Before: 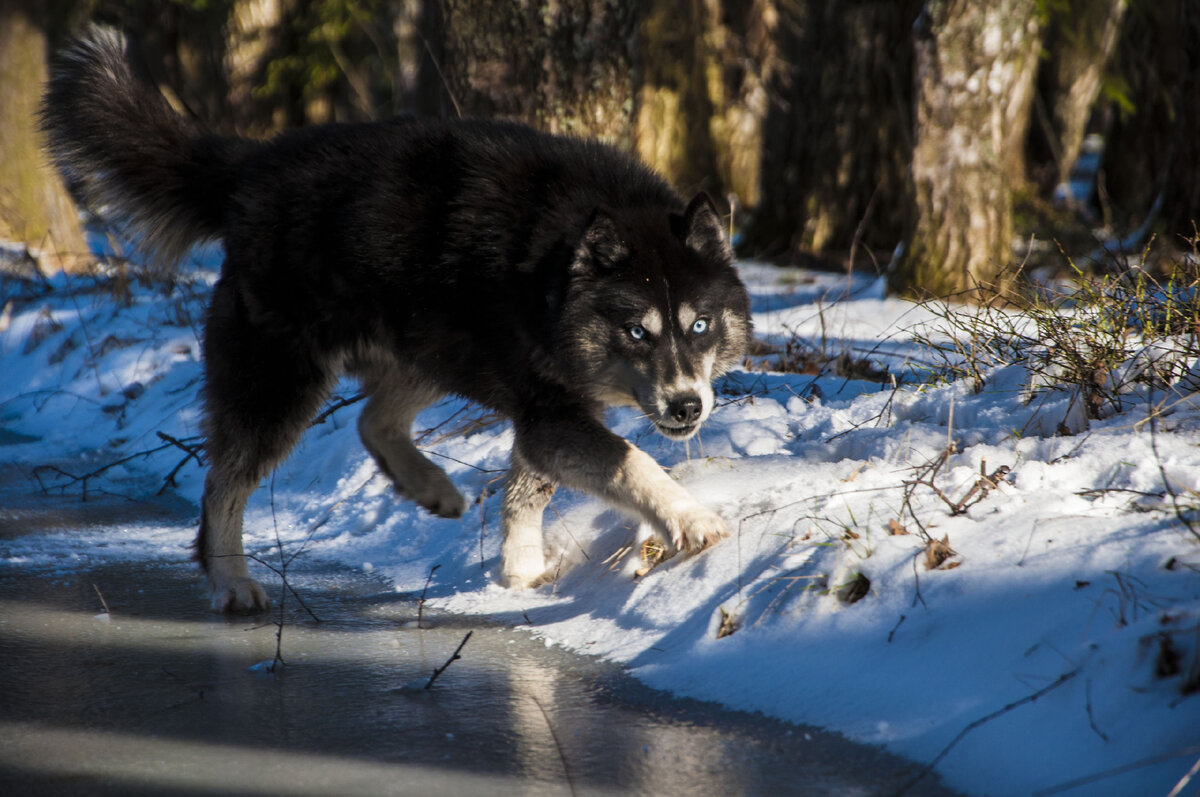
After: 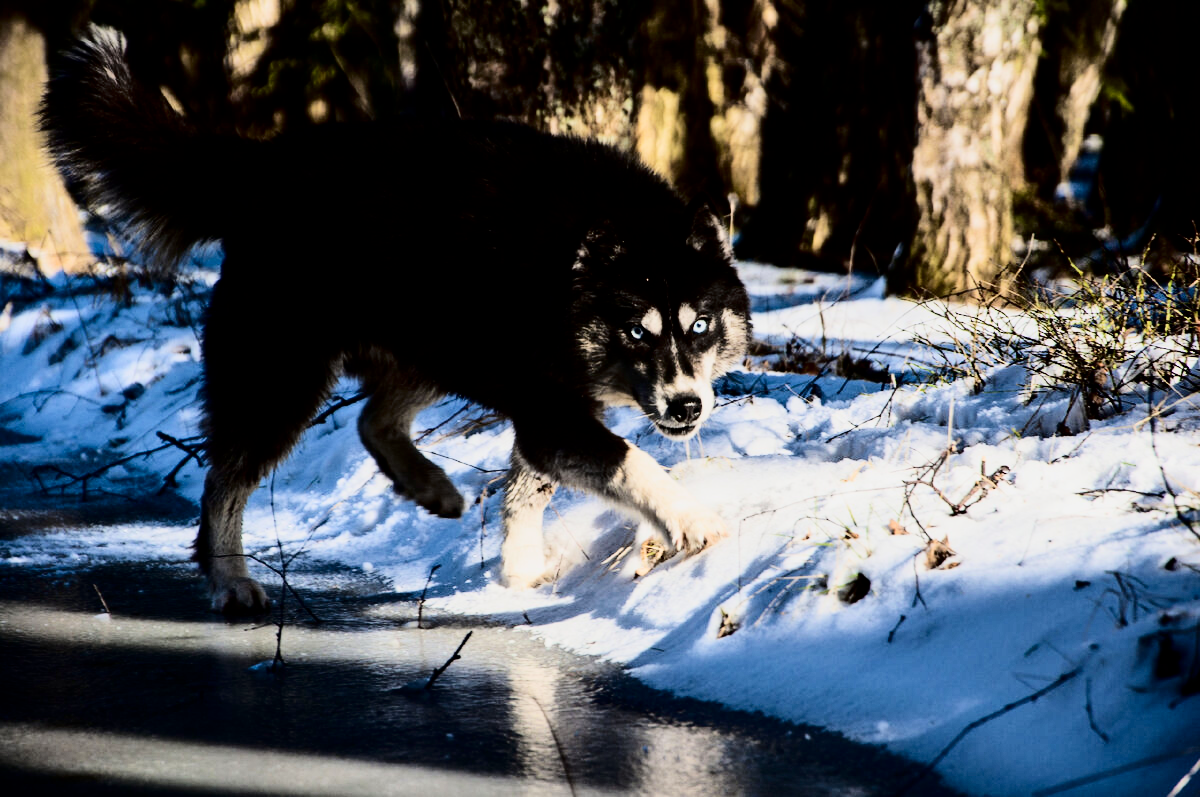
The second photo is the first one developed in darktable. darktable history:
filmic rgb: black relative exposure -7.22 EV, white relative exposure 5.38 EV, hardness 3.02
tone curve: curves: ch0 [(0, 0) (0.004, 0) (0.133, 0.071) (0.325, 0.456) (0.832, 0.957) (1, 1)], color space Lab, independent channels, preserve colors none
contrast brightness saturation: contrast 0.13, brightness -0.056, saturation 0.164
